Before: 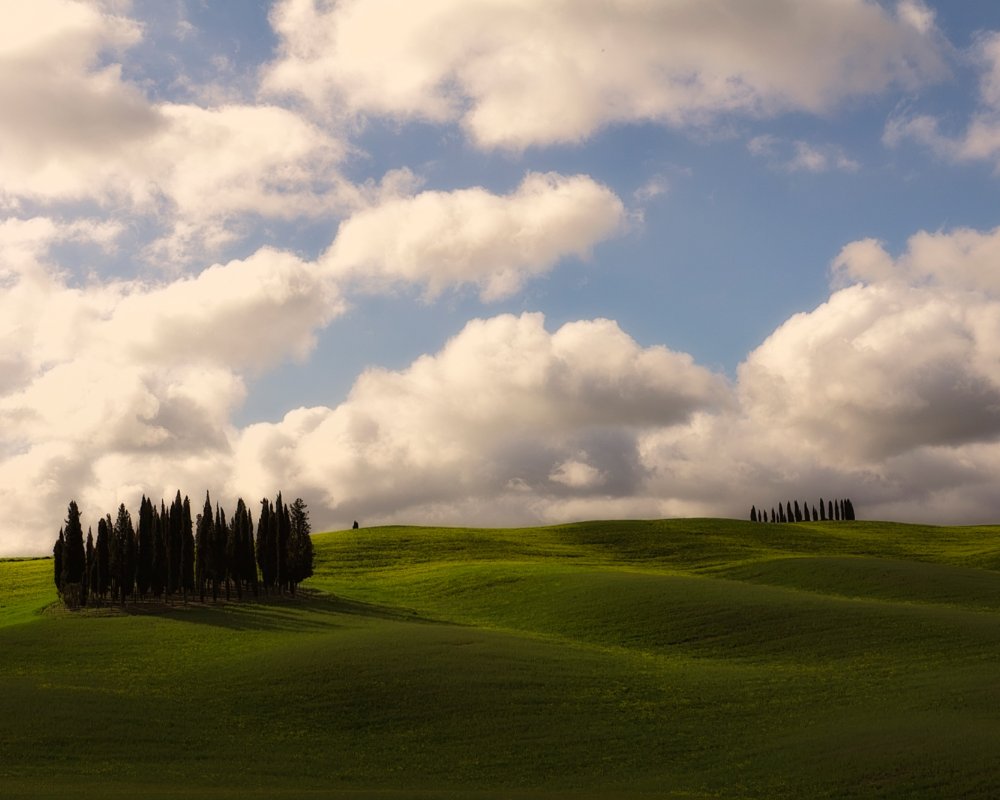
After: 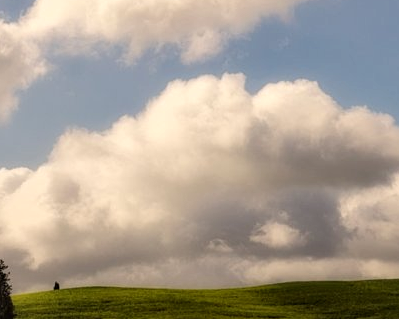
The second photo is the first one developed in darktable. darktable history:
crop: left 30%, top 30%, right 30%, bottom 30%
local contrast: detail 130%
